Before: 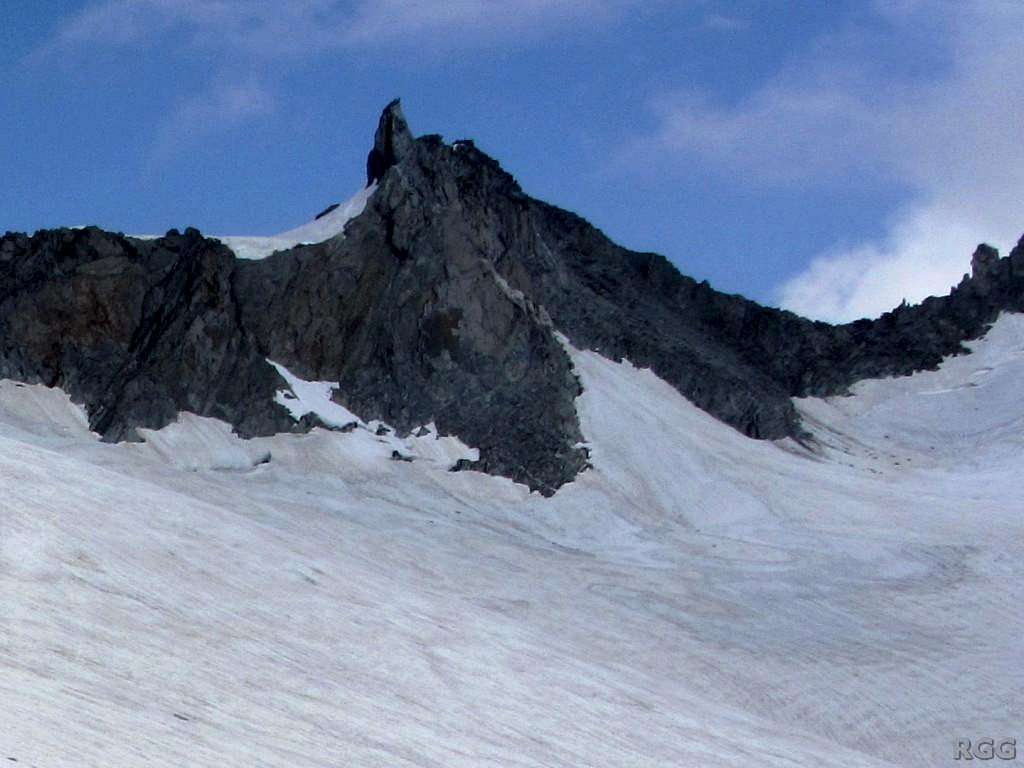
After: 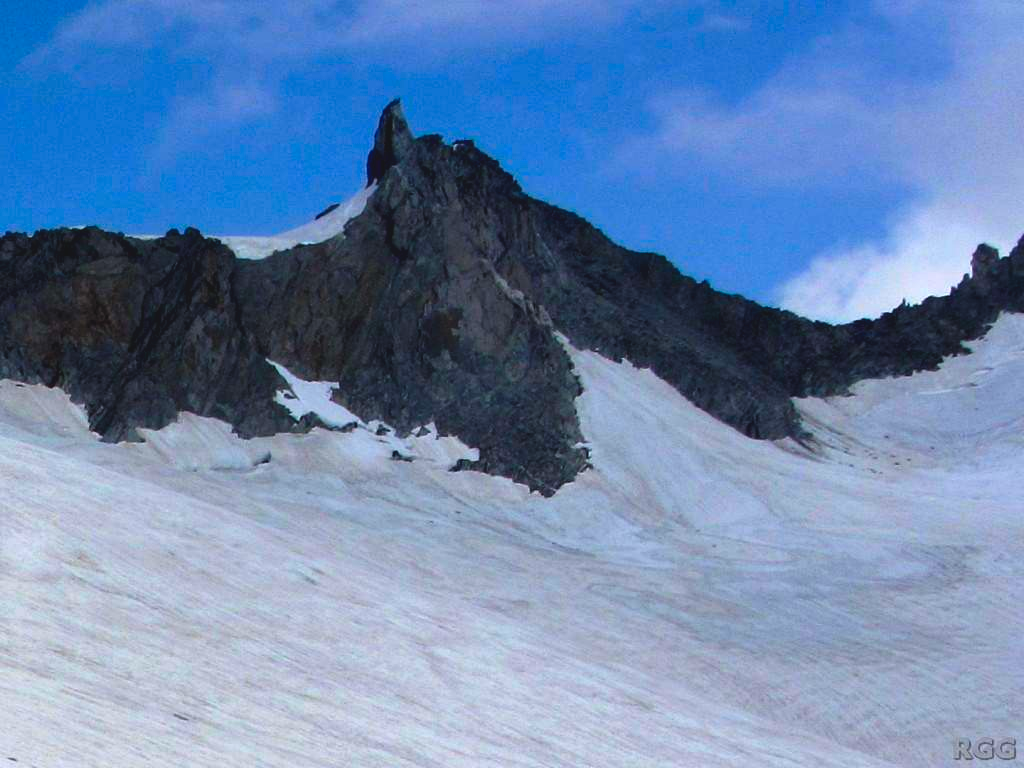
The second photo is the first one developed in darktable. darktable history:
color balance rgb: global offset › luminance 0.781%, linear chroma grading › global chroma 14.465%, perceptual saturation grading › global saturation 0.875%, global vibrance 39.731%
